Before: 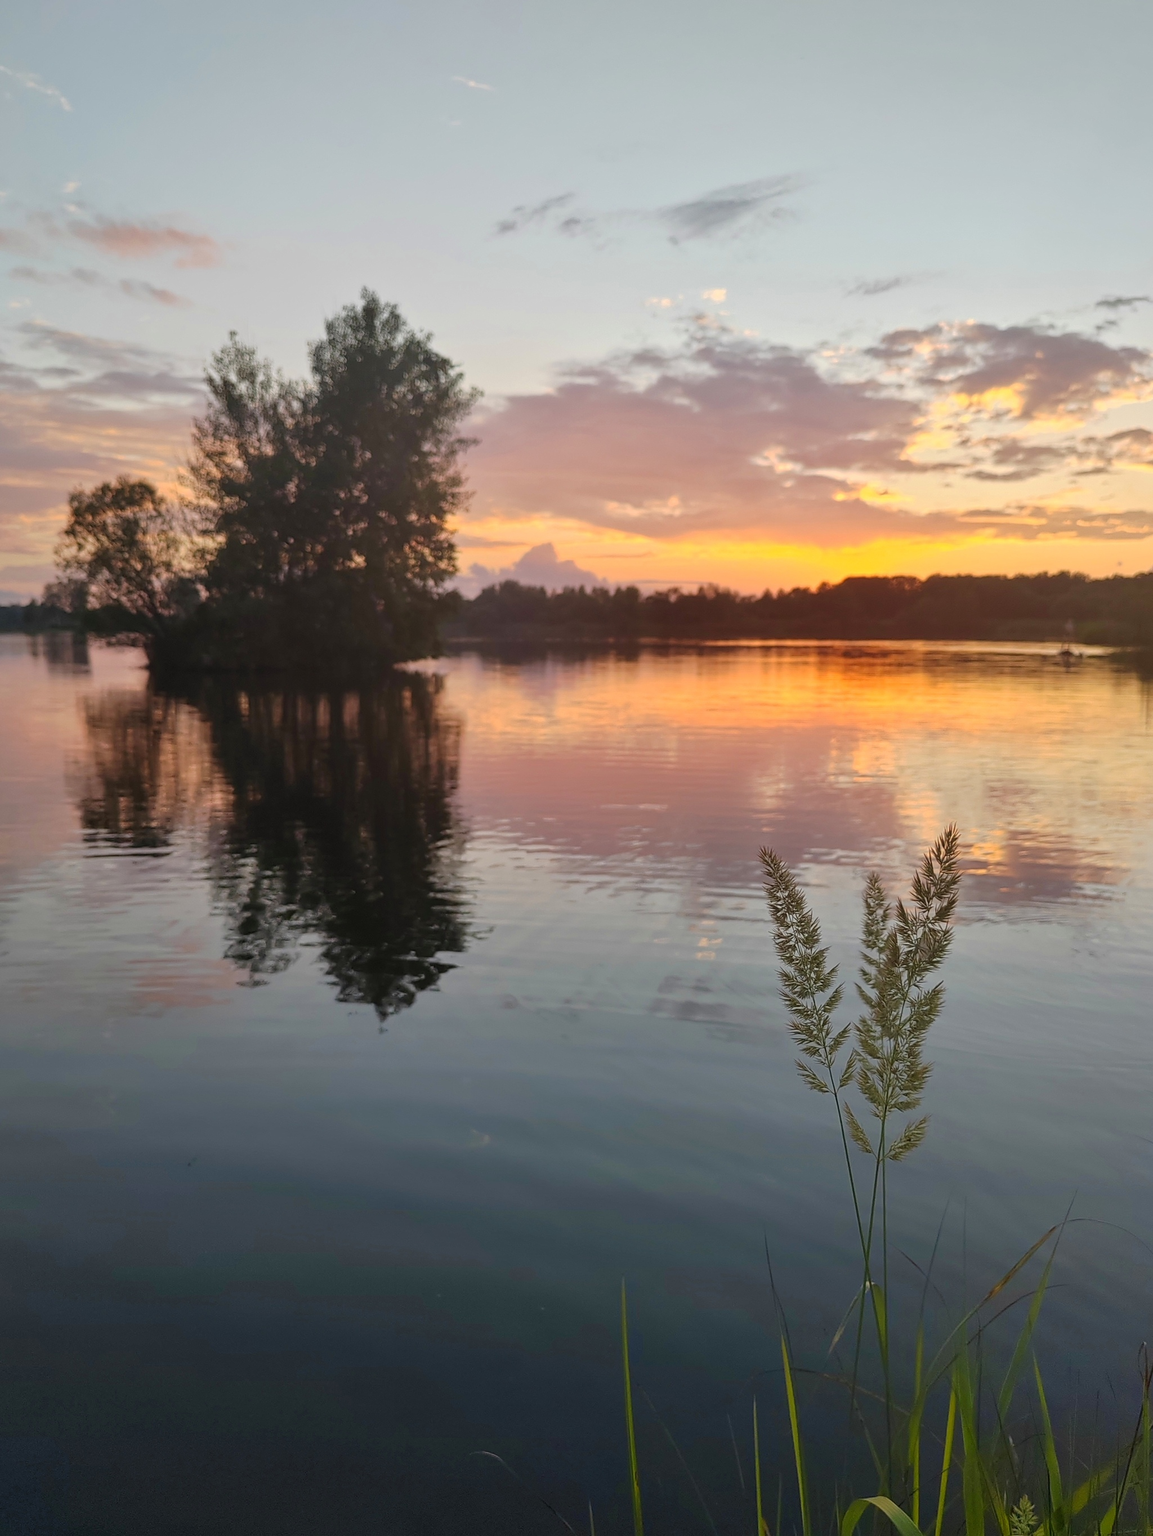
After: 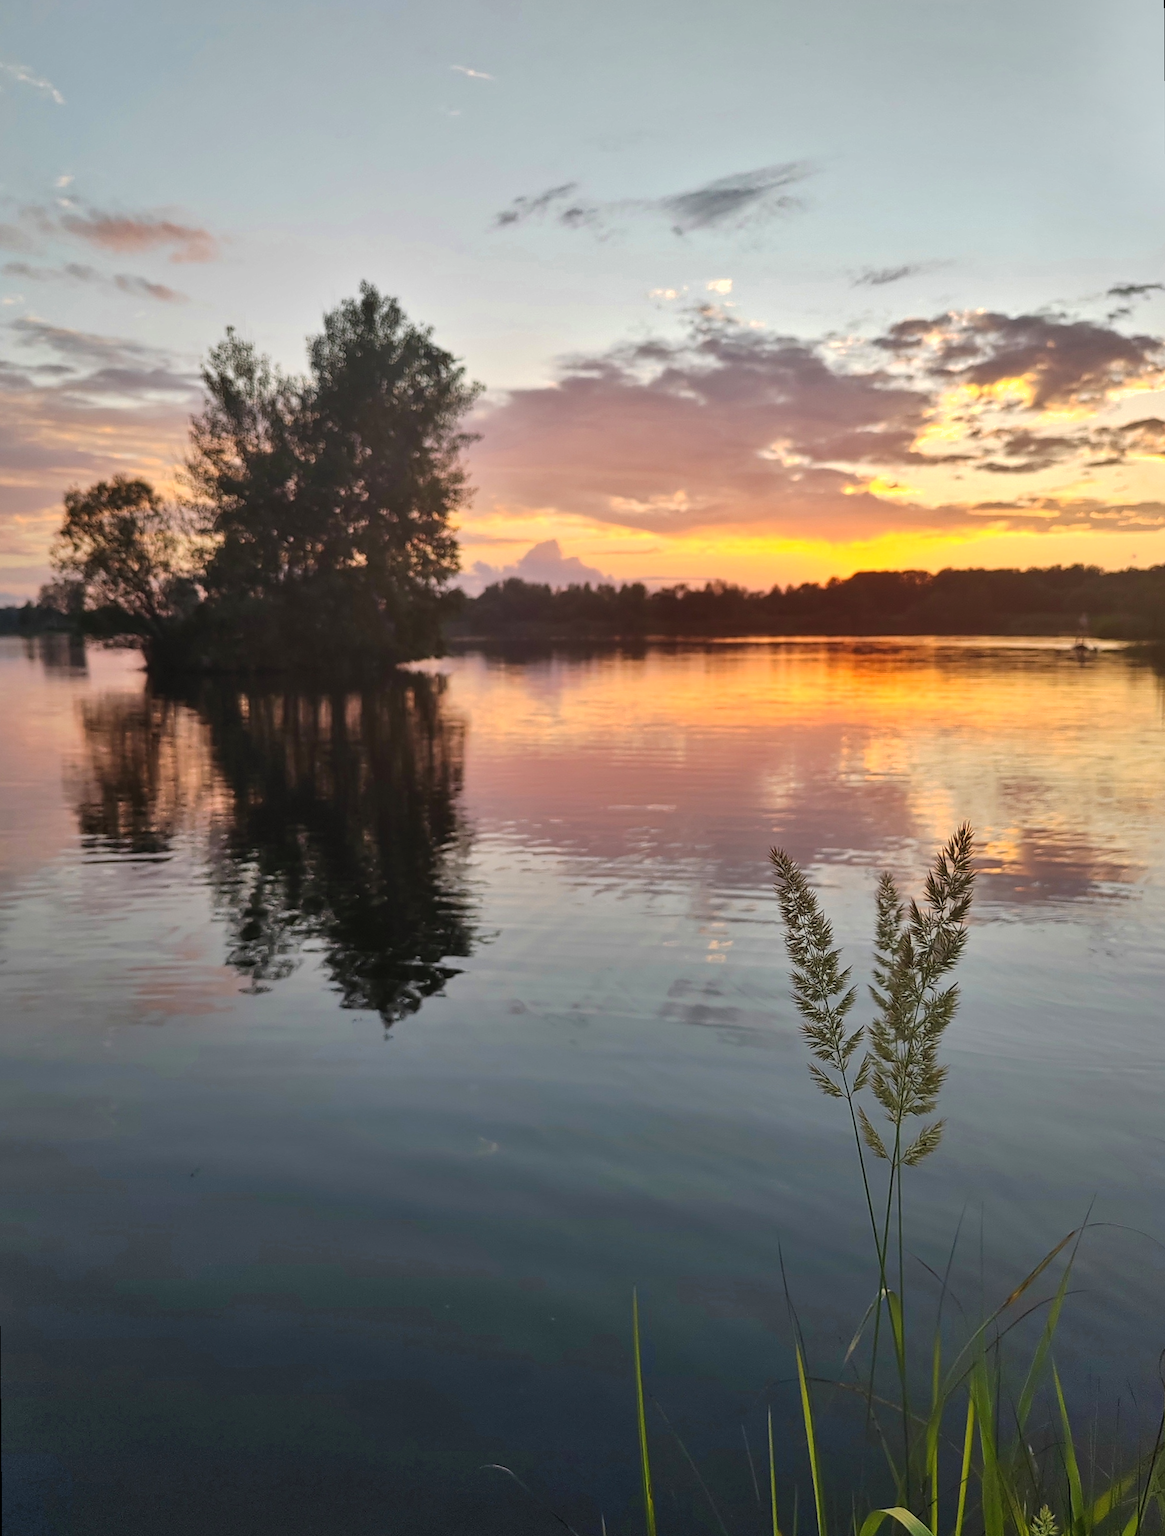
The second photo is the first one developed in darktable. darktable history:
tone equalizer: -8 EV -0.417 EV, -7 EV -0.389 EV, -6 EV -0.333 EV, -5 EV -0.222 EV, -3 EV 0.222 EV, -2 EV 0.333 EV, -1 EV 0.389 EV, +0 EV 0.417 EV, edges refinement/feathering 500, mask exposure compensation -1.57 EV, preserve details no
rotate and perspective: rotation -0.45°, automatic cropping original format, crop left 0.008, crop right 0.992, crop top 0.012, crop bottom 0.988
shadows and highlights: shadows 43.71, white point adjustment -1.46, soften with gaussian
